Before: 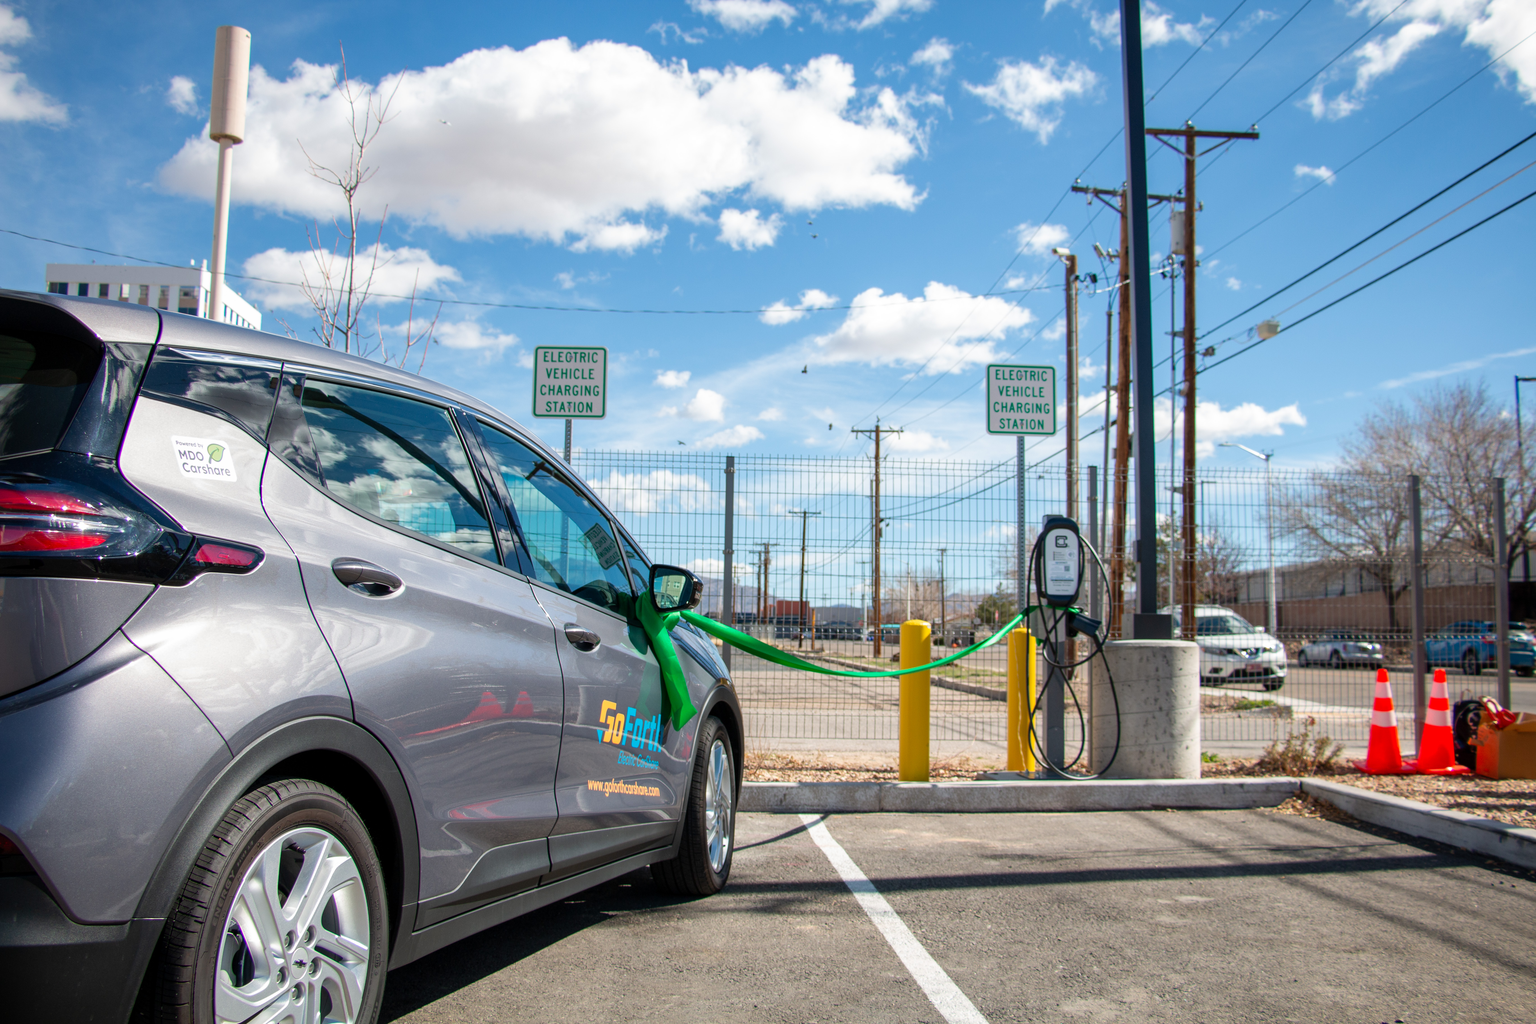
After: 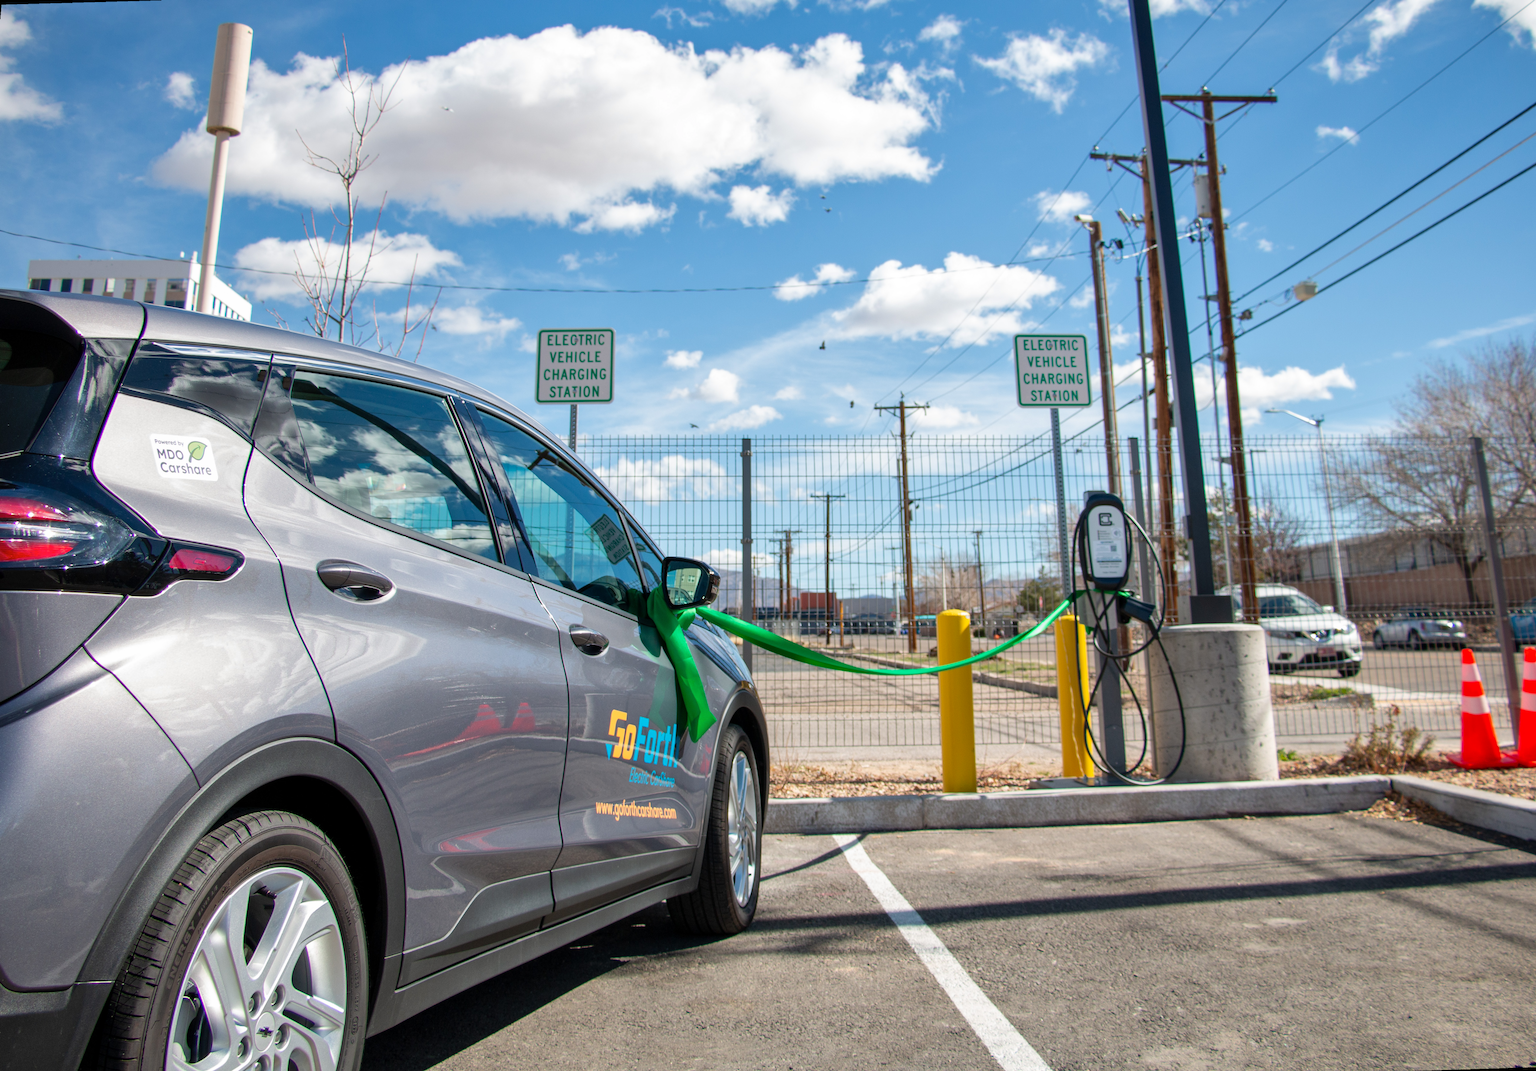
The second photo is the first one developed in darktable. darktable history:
rotate and perspective: rotation -1.68°, lens shift (vertical) -0.146, crop left 0.049, crop right 0.912, crop top 0.032, crop bottom 0.96
shadows and highlights: shadows 37.27, highlights -28.18, soften with gaussian
